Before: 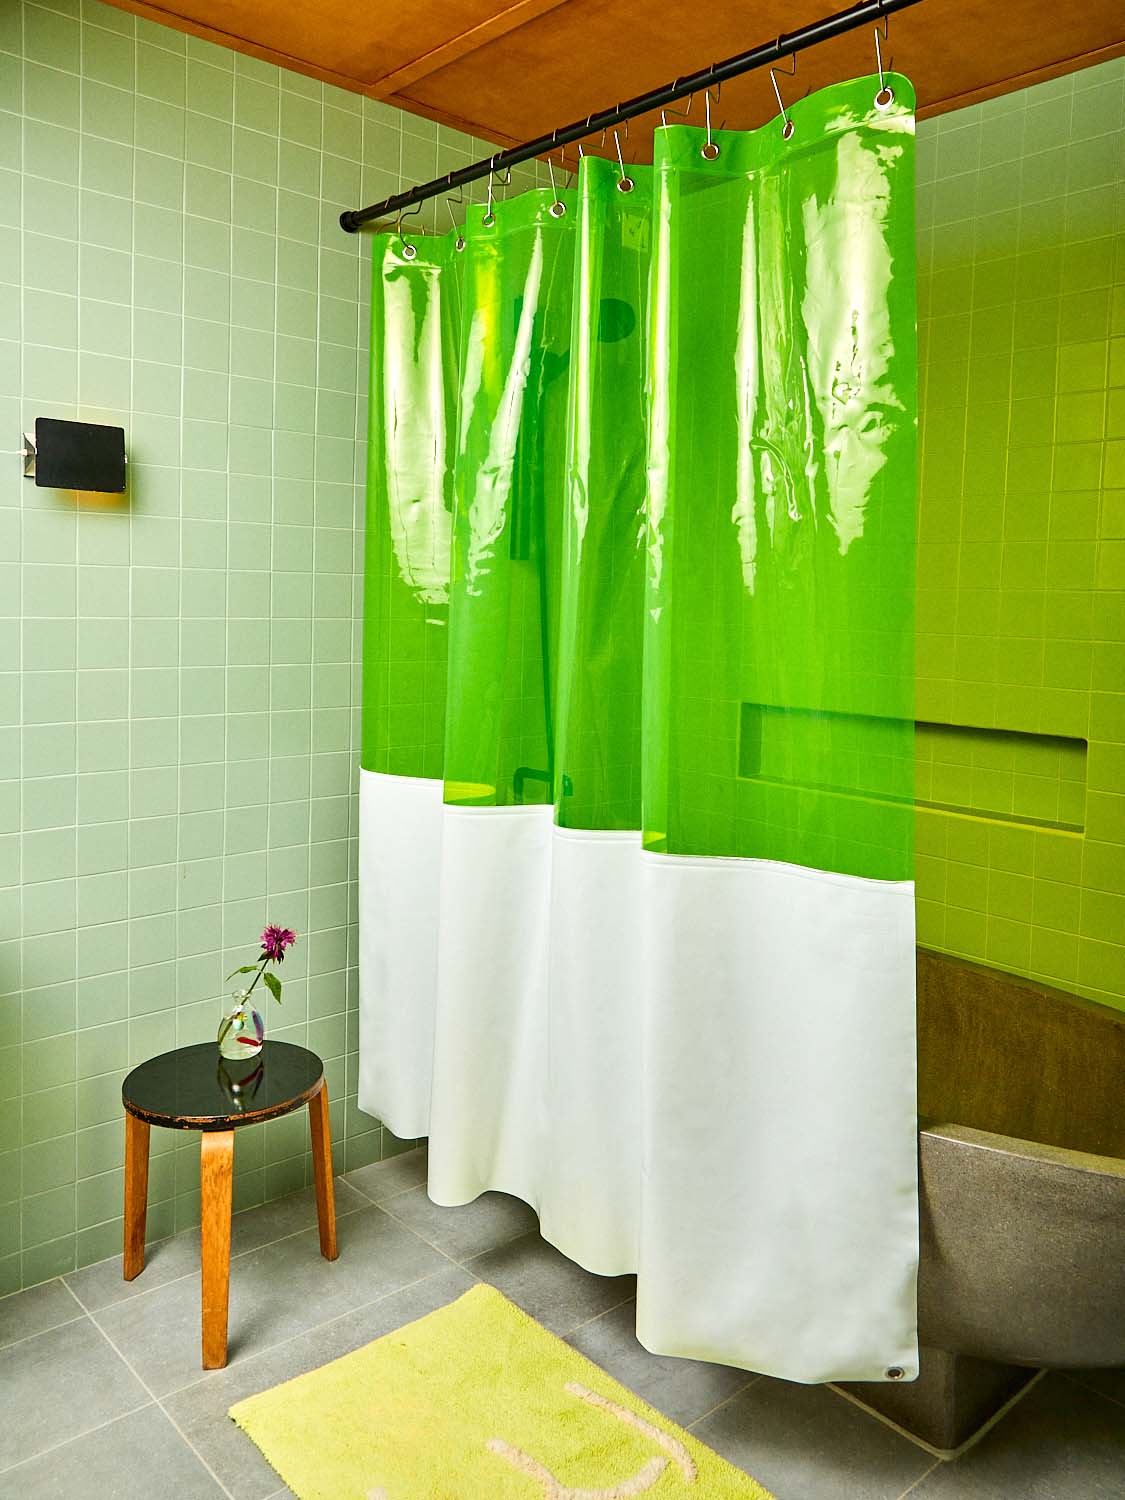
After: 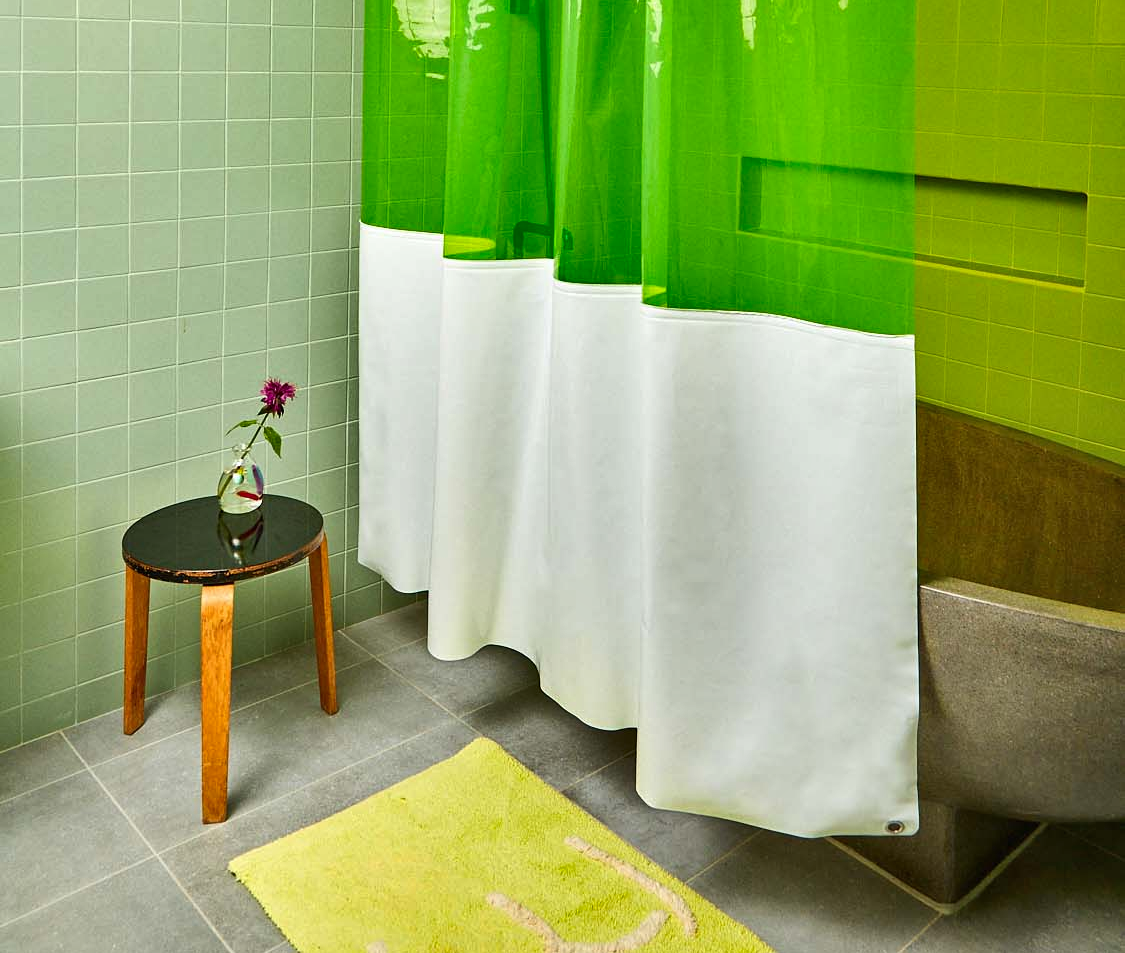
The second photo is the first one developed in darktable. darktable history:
shadows and highlights: soften with gaussian
crop and rotate: top 36.435%
